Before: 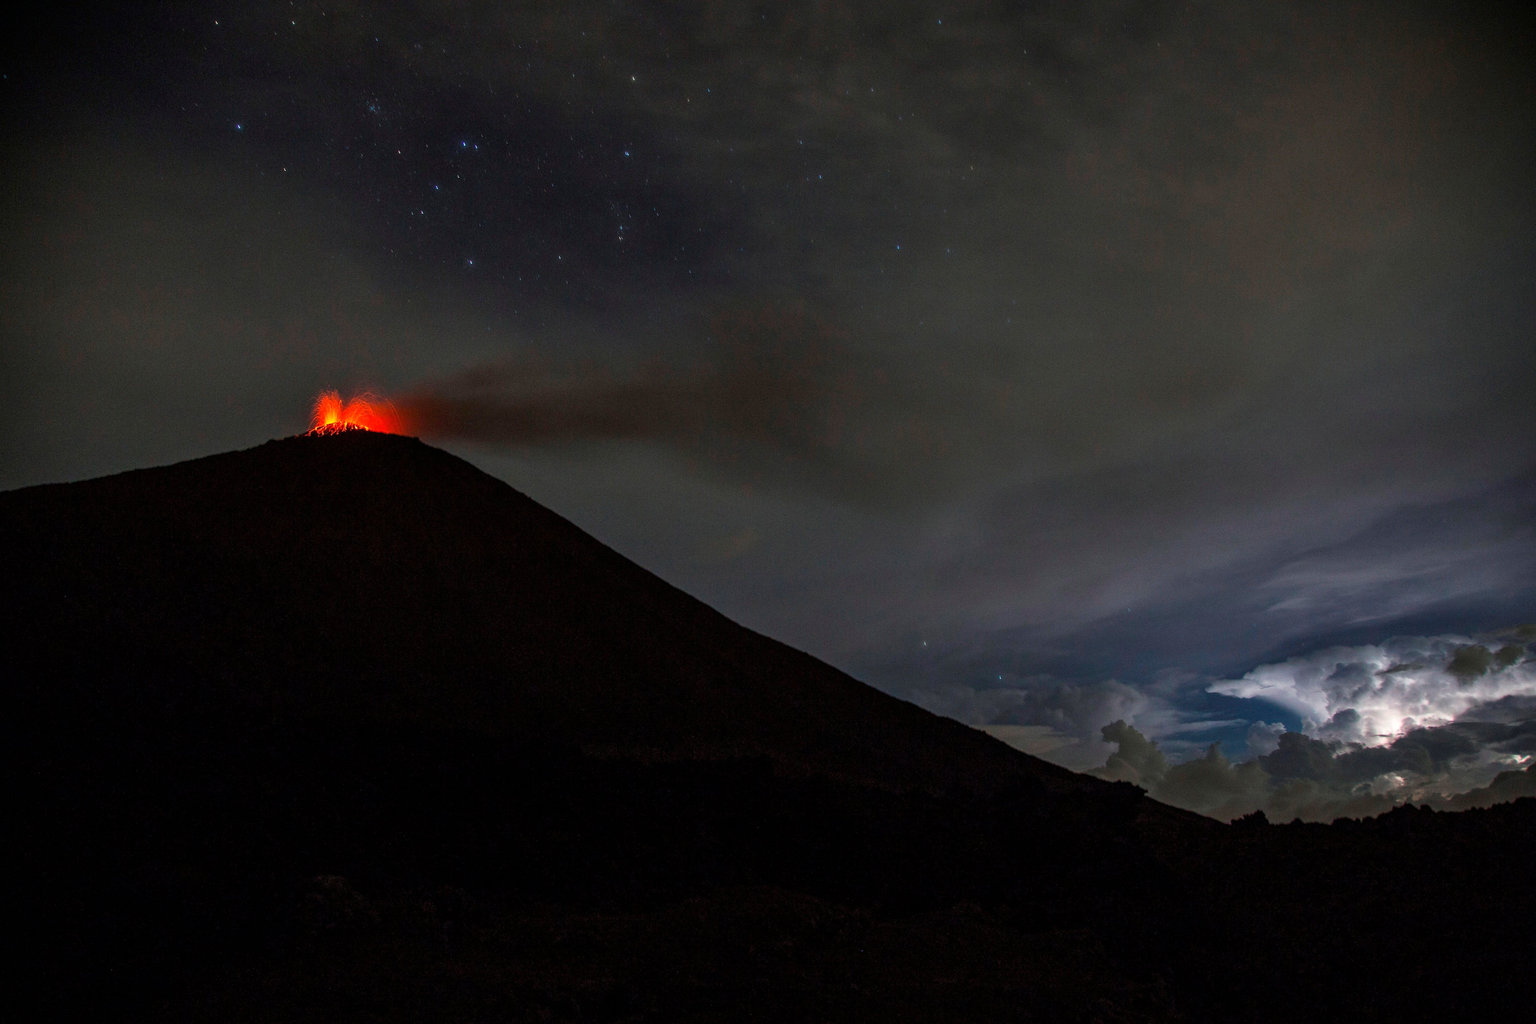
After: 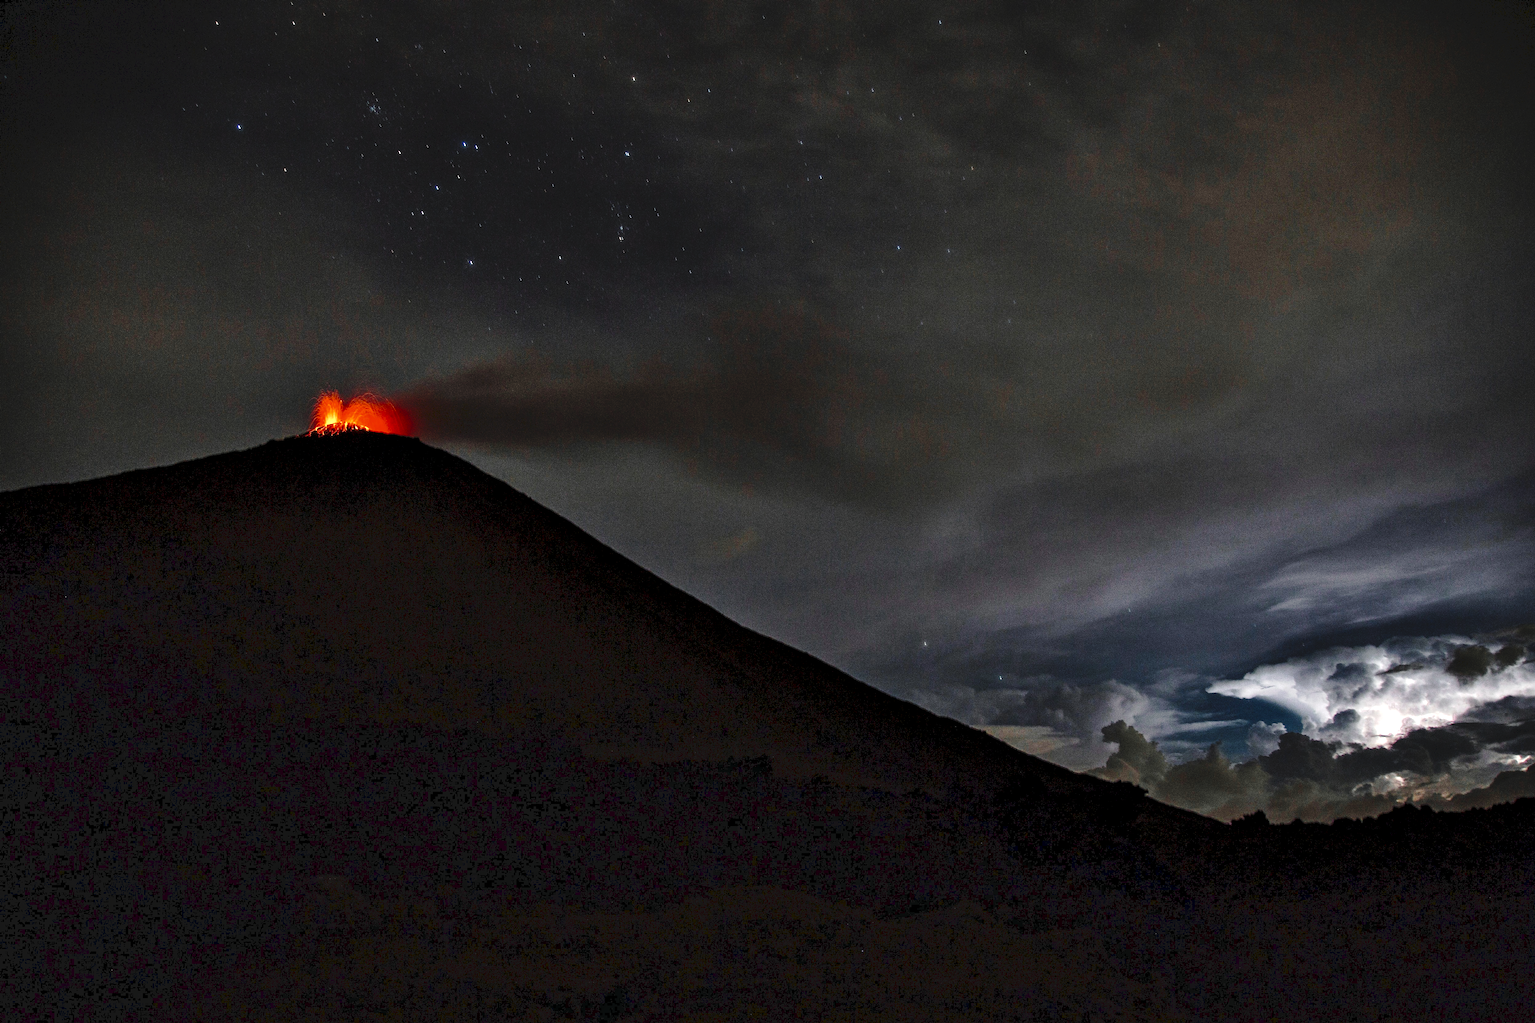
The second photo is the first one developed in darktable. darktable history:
contrast equalizer: octaves 7, y [[0.6 ×6], [0.55 ×6], [0 ×6], [0 ×6], [0 ×6]]
tone curve: curves: ch0 [(0, 0) (0.003, 0.085) (0.011, 0.086) (0.025, 0.086) (0.044, 0.088) (0.069, 0.093) (0.1, 0.102) (0.136, 0.12) (0.177, 0.157) (0.224, 0.203) (0.277, 0.277) (0.335, 0.36) (0.399, 0.463) (0.468, 0.559) (0.543, 0.626) (0.623, 0.703) (0.709, 0.789) (0.801, 0.869) (0.898, 0.927) (1, 1)], preserve colors none
color zones: curves: ch0 [(0.035, 0.242) (0.25, 0.5) (0.384, 0.214) (0.488, 0.255) (0.75, 0.5)]; ch1 [(0.063, 0.379) (0.25, 0.5) (0.354, 0.201) (0.489, 0.085) (0.729, 0.271)]; ch2 [(0.25, 0.5) (0.38, 0.517) (0.442, 0.51) (0.735, 0.456)]
